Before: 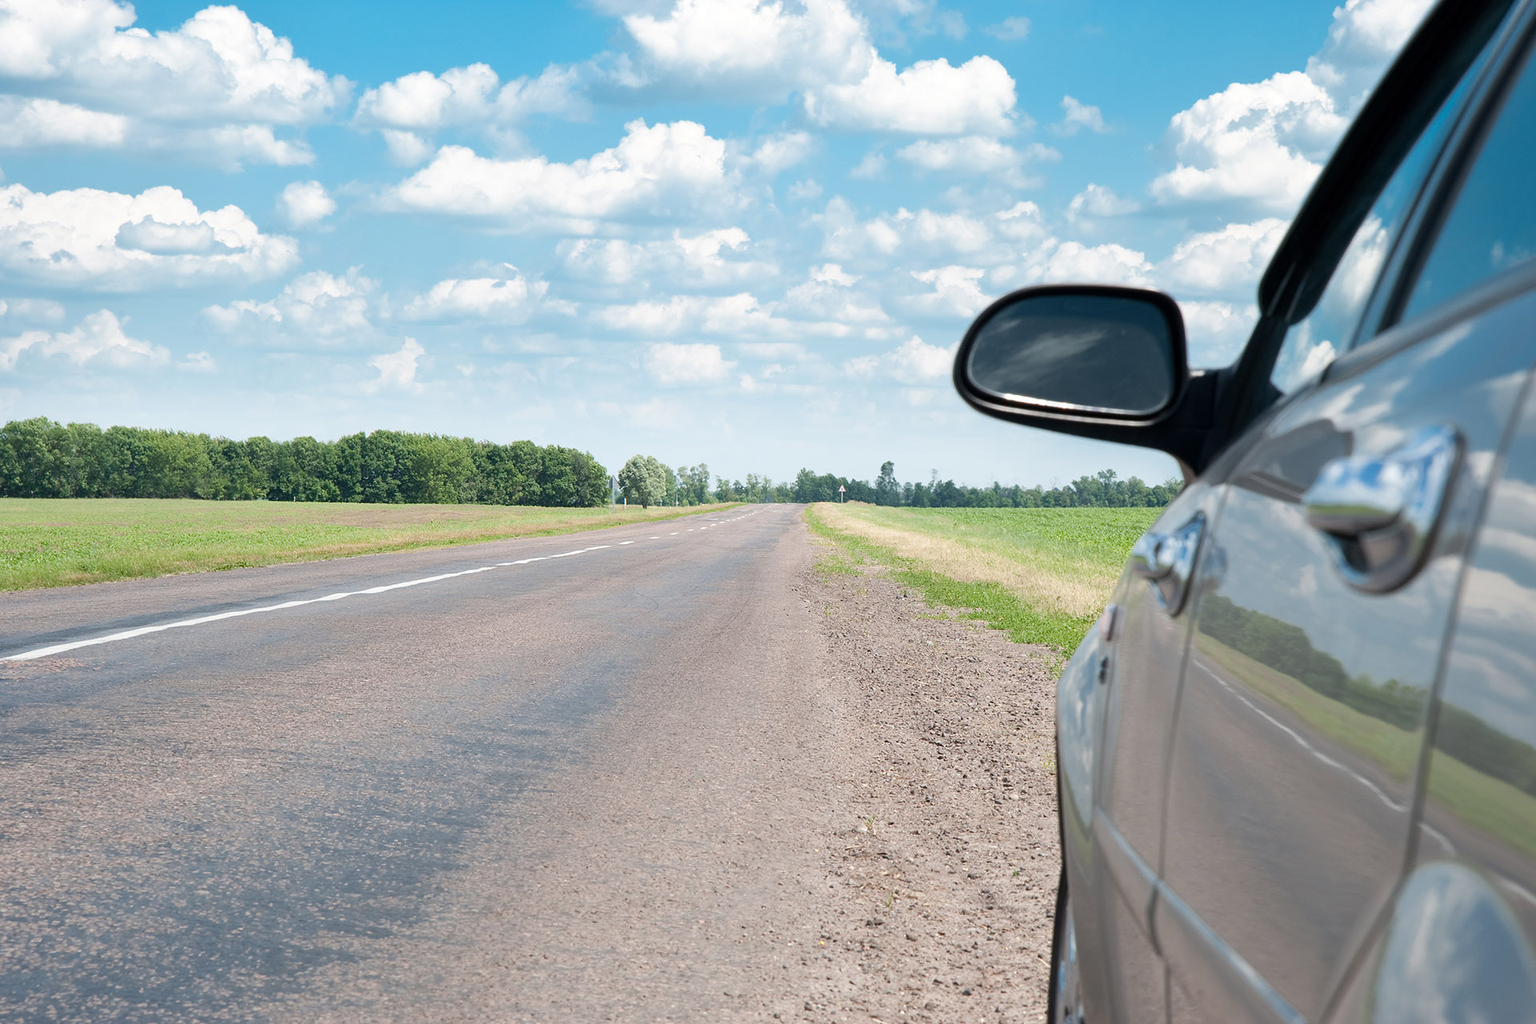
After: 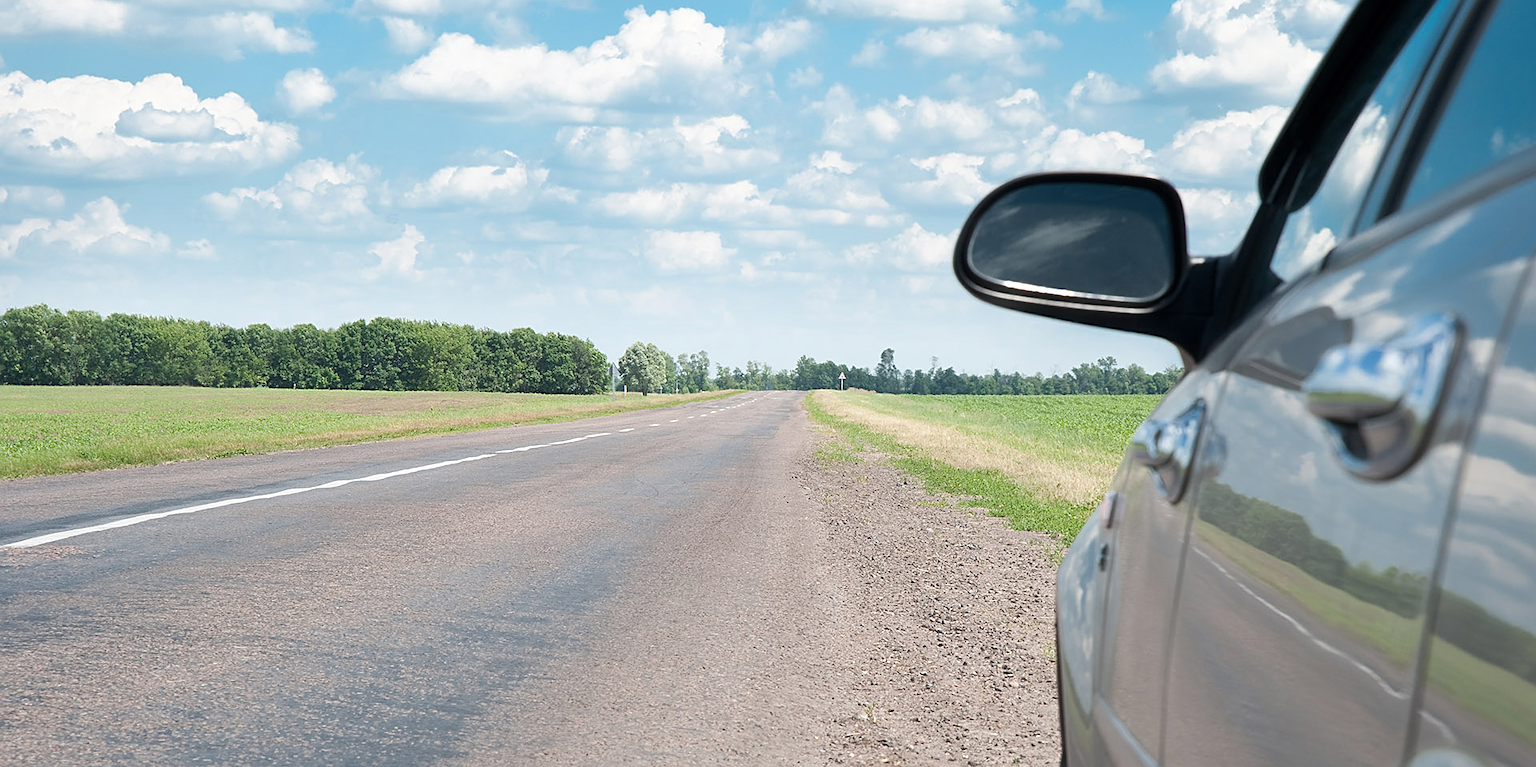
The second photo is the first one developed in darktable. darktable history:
crop: top 11.049%, bottom 13.957%
sharpen: on, module defaults
haze removal: strength -0.06, compatibility mode true, adaptive false
